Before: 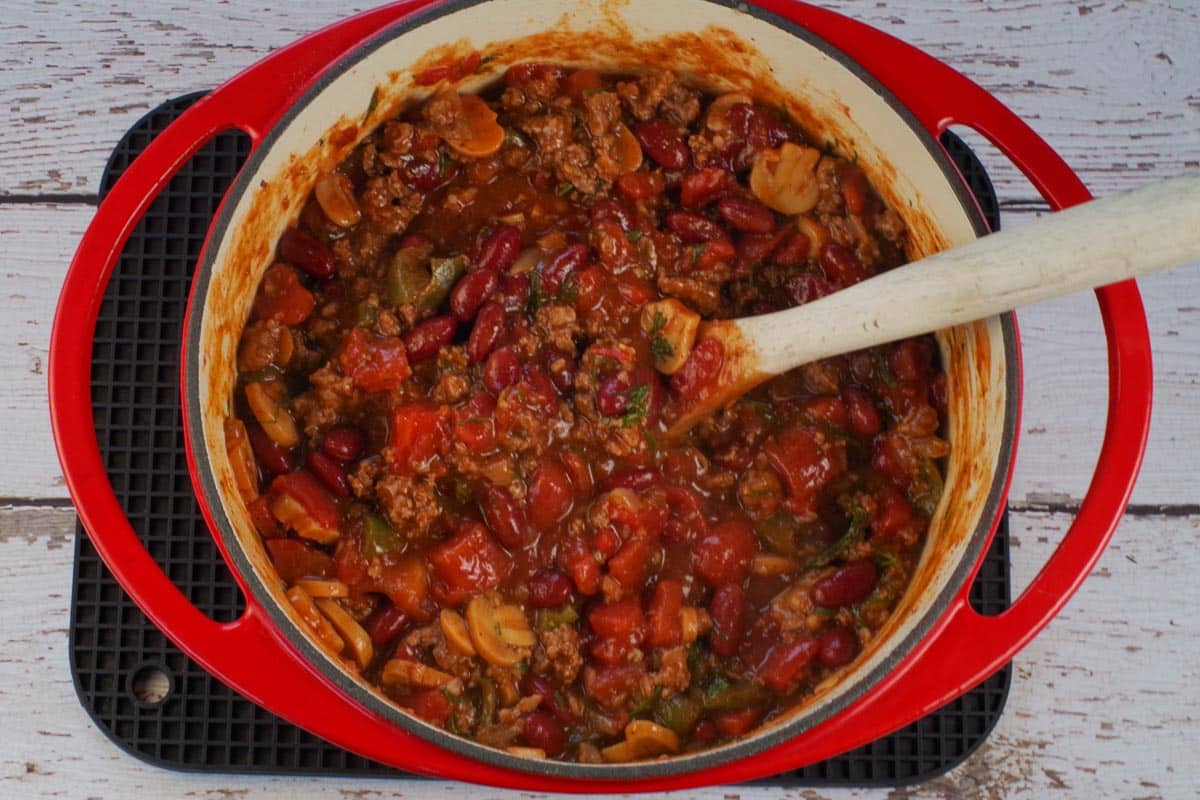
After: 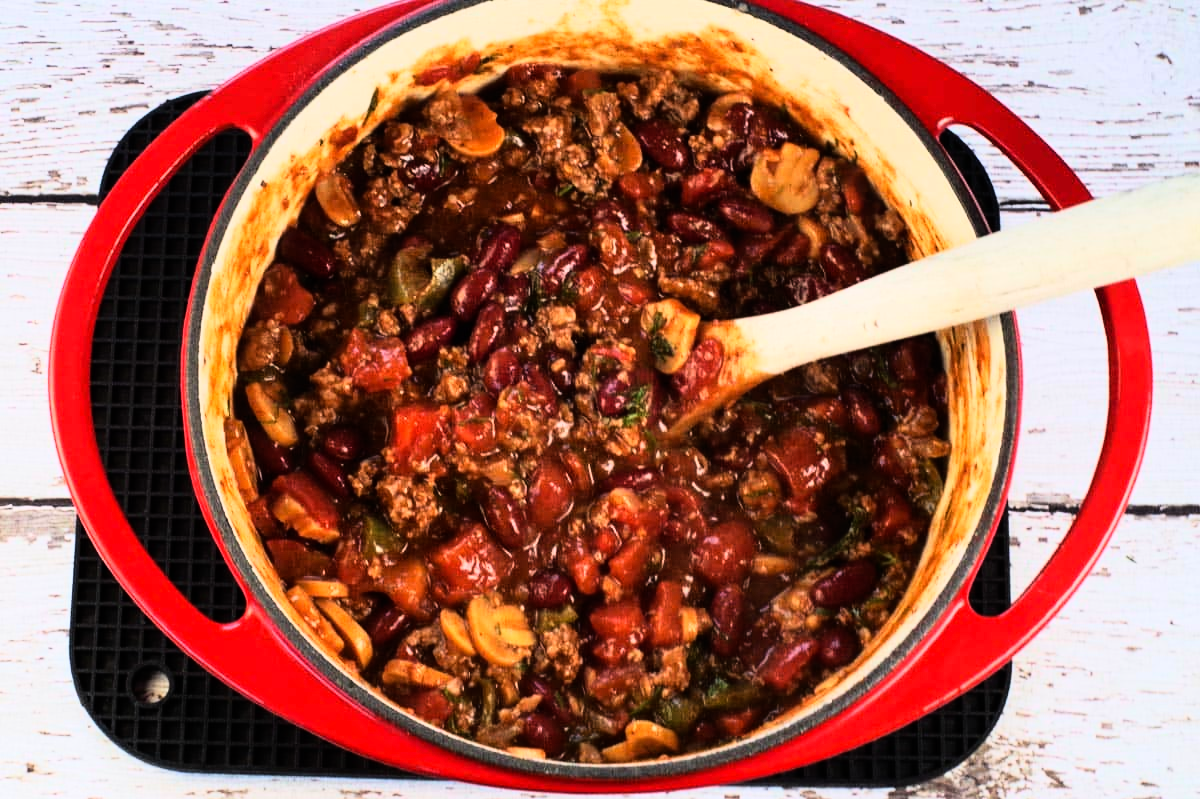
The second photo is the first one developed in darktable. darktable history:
crop: bottom 0.071%
rgb curve: curves: ch0 [(0, 0) (0.21, 0.15) (0.24, 0.21) (0.5, 0.75) (0.75, 0.96) (0.89, 0.99) (1, 1)]; ch1 [(0, 0.02) (0.21, 0.13) (0.25, 0.2) (0.5, 0.67) (0.75, 0.9) (0.89, 0.97) (1, 1)]; ch2 [(0, 0.02) (0.21, 0.13) (0.25, 0.2) (0.5, 0.67) (0.75, 0.9) (0.89, 0.97) (1, 1)], compensate middle gray true
